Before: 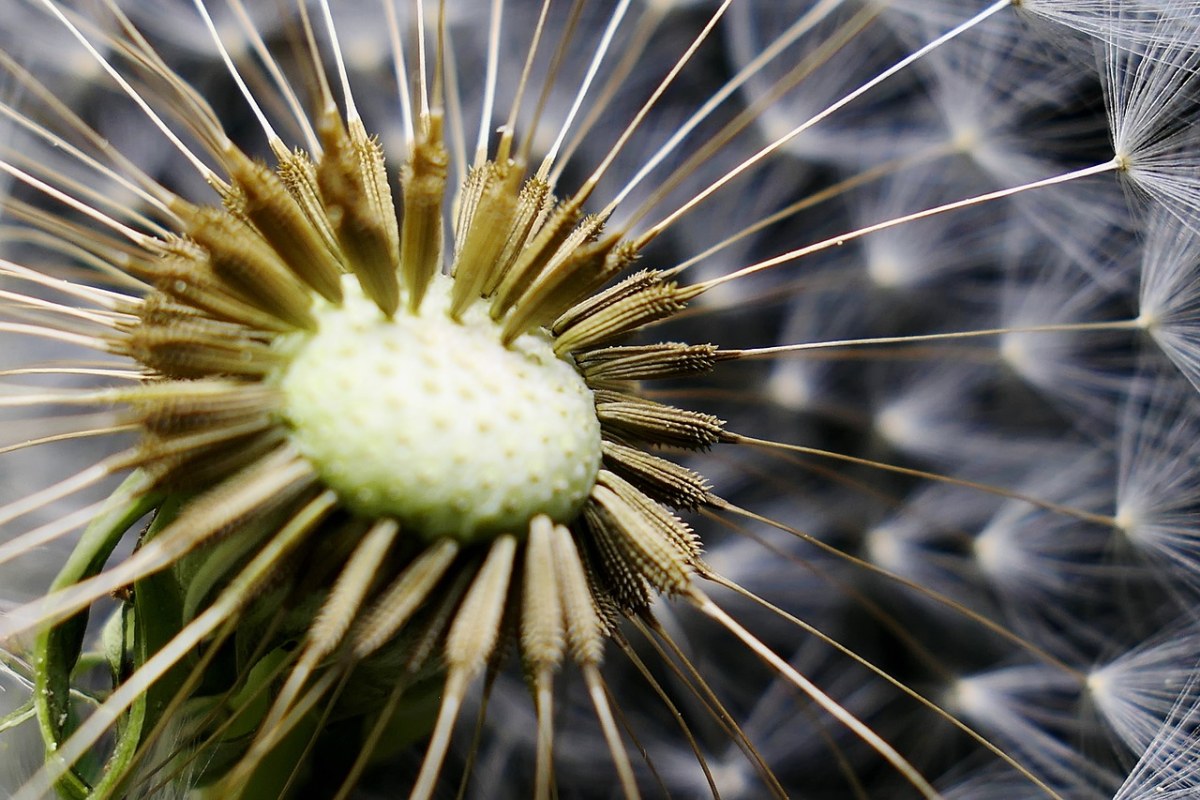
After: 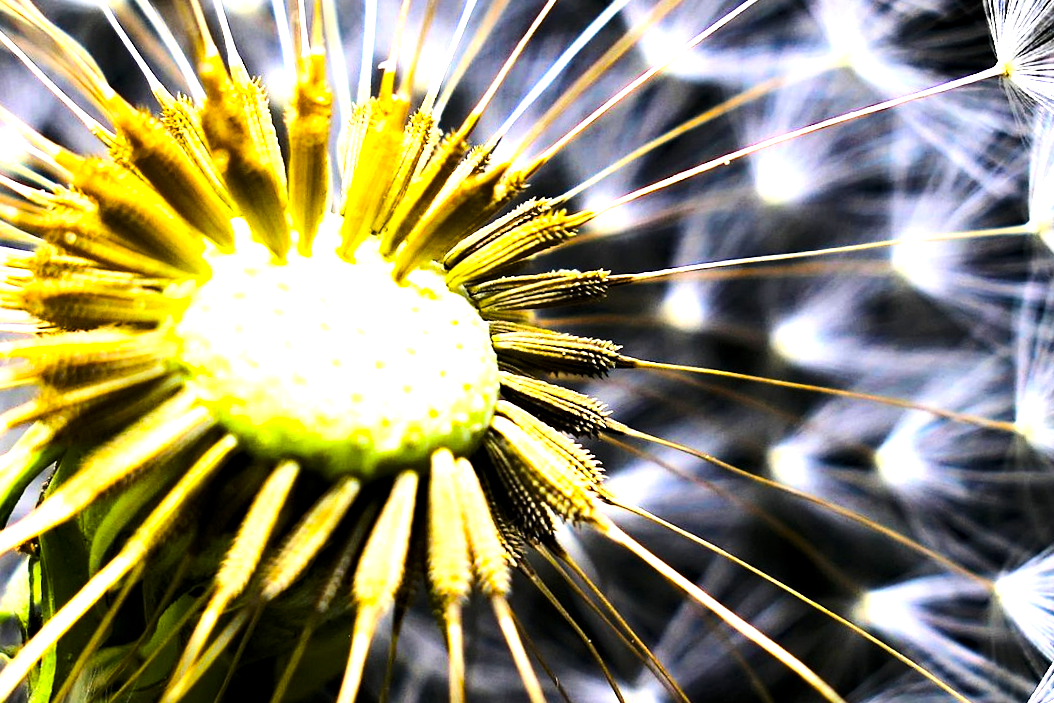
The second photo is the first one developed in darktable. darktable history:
levels: levels [0, 0.618, 1]
color balance rgb: perceptual saturation grading › global saturation 30.097%, global vibrance 20%
crop and rotate: angle 2.8°, left 5.827%, top 5.719%
haze removal: strength 0.13, distance 0.246, compatibility mode true, adaptive false
exposure: black level correction 0.001, exposure 1.831 EV, compensate highlight preservation false
contrast brightness saturation: contrast 0.201, brightness 0.159, saturation 0.217
